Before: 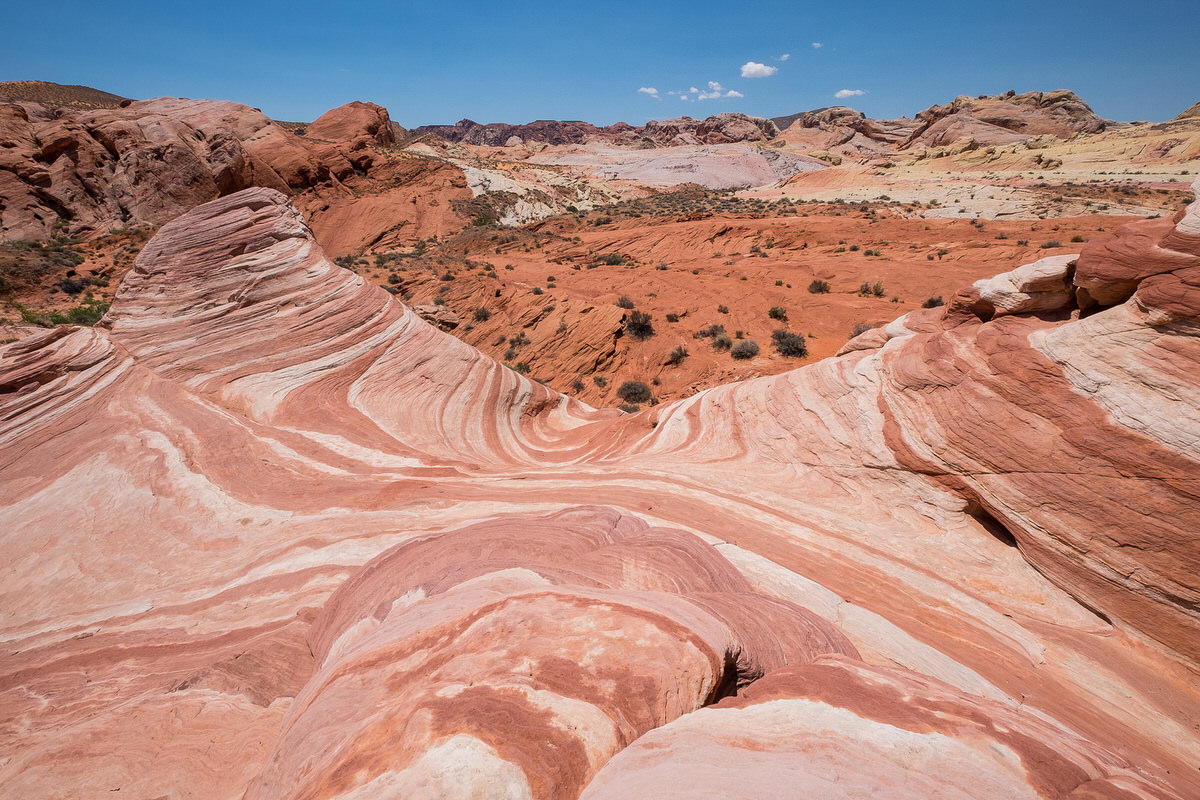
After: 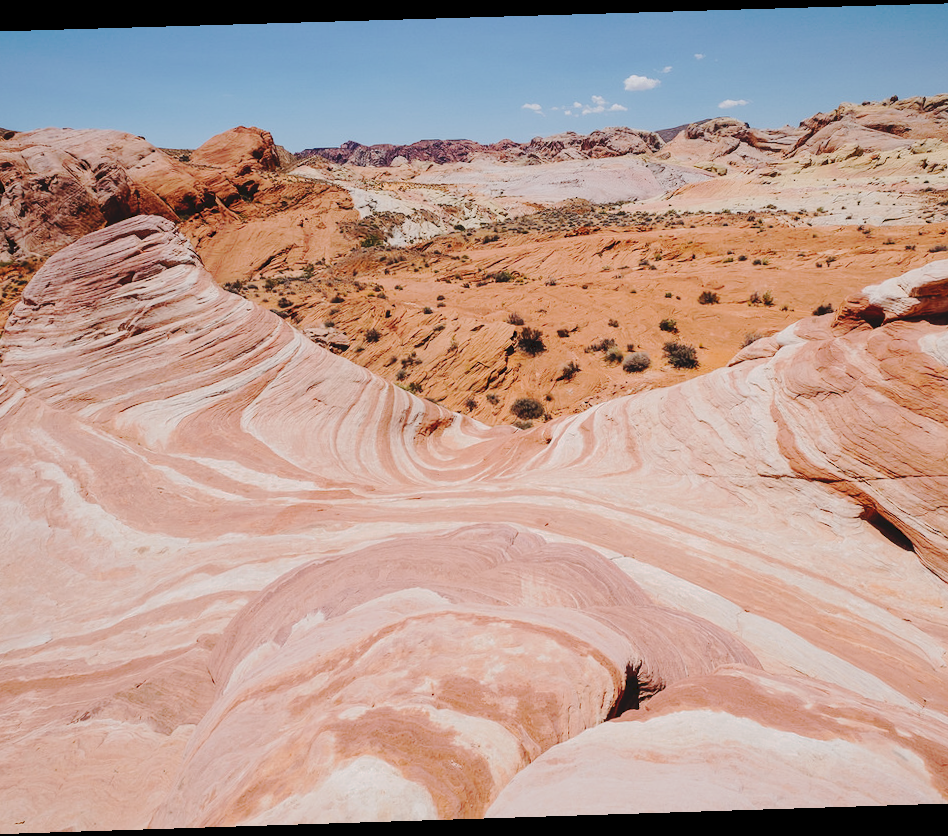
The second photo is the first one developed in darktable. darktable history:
tone curve: curves: ch0 [(0, 0) (0.003, 0.089) (0.011, 0.089) (0.025, 0.088) (0.044, 0.089) (0.069, 0.094) (0.1, 0.108) (0.136, 0.119) (0.177, 0.147) (0.224, 0.204) (0.277, 0.28) (0.335, 0.389) (0.399, 0.486) (0.468, 0.588) (0.543, 0.647) (0.623, 0.705) (0.709, 0.759) (0.801, 0.815) (0.898, 0.873) (1, 1)], preserve colors none
rotate and perspective: rotation -1.77°, lens shift (horizontal) 0.004, automatic cropping off
crop: left 9.88%, right 12.664%
